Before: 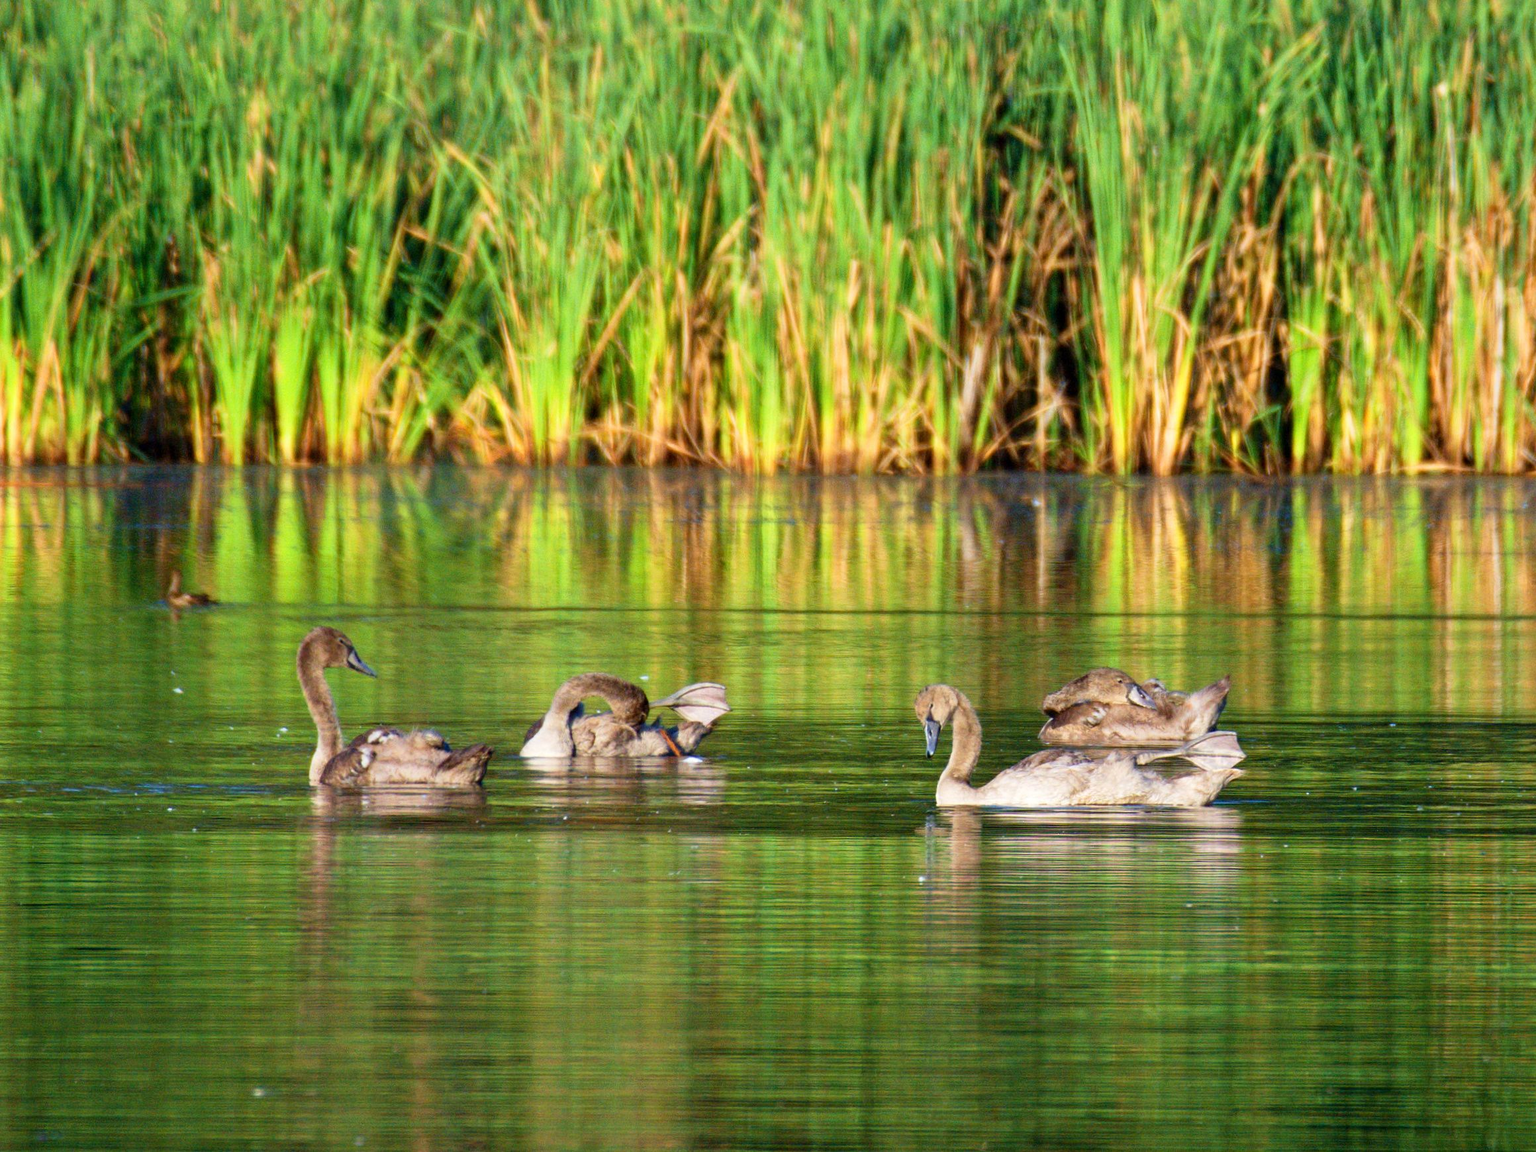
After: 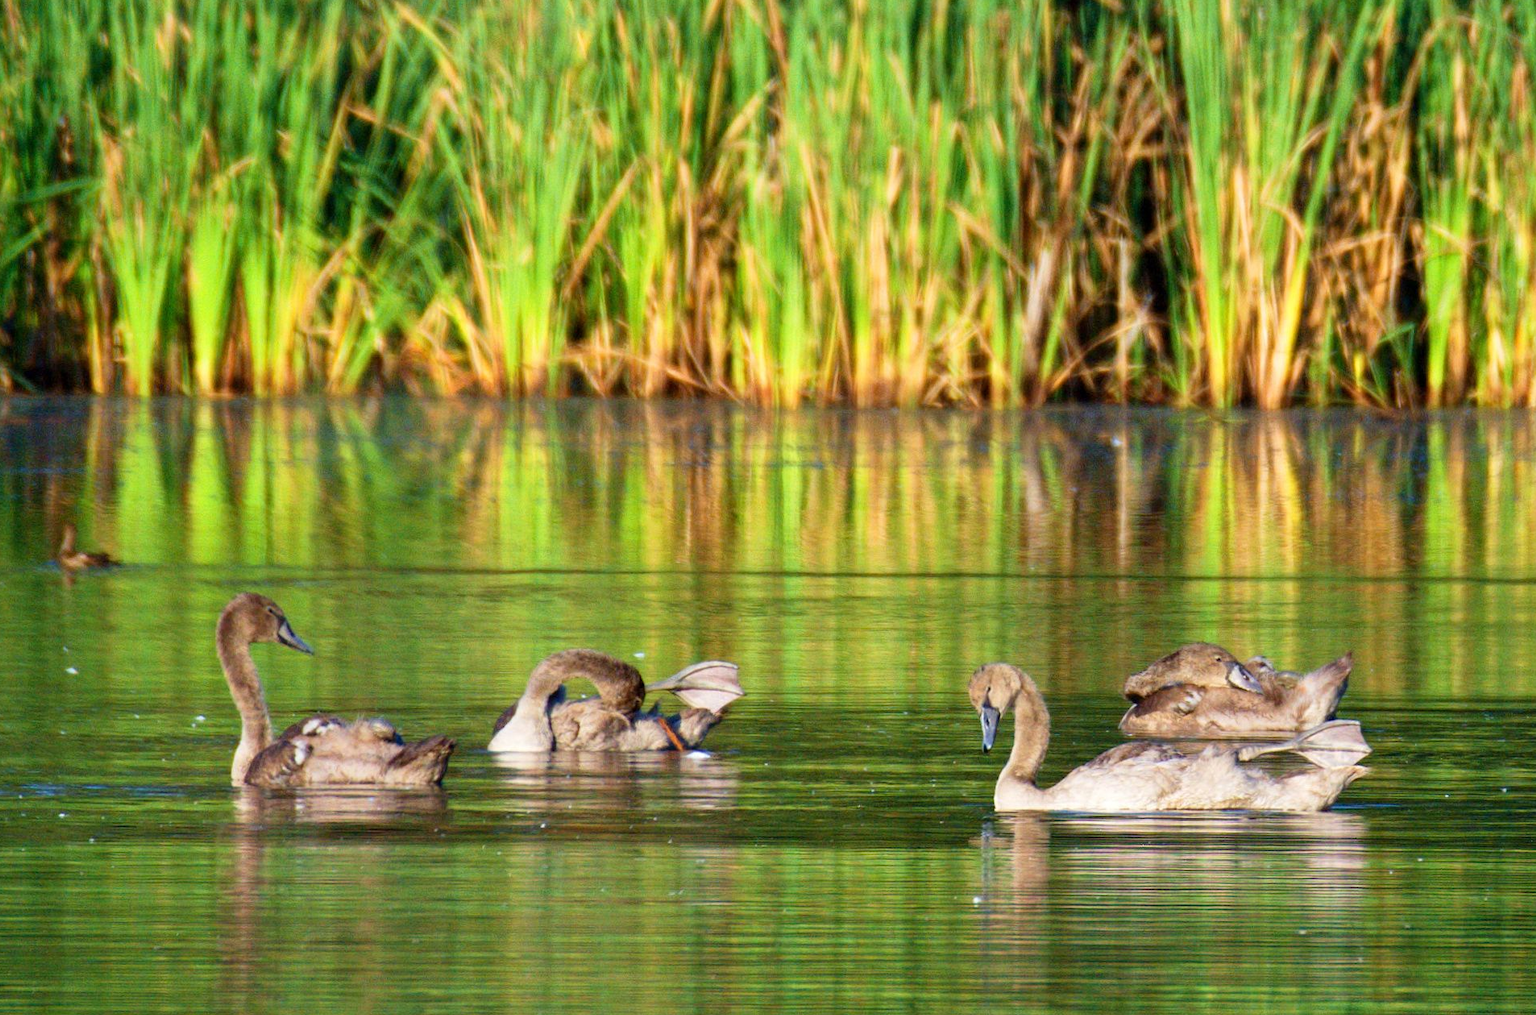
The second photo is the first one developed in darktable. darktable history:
crop: left 7.779%, top 12.171%, right 10.048%, bottom 15.411%
